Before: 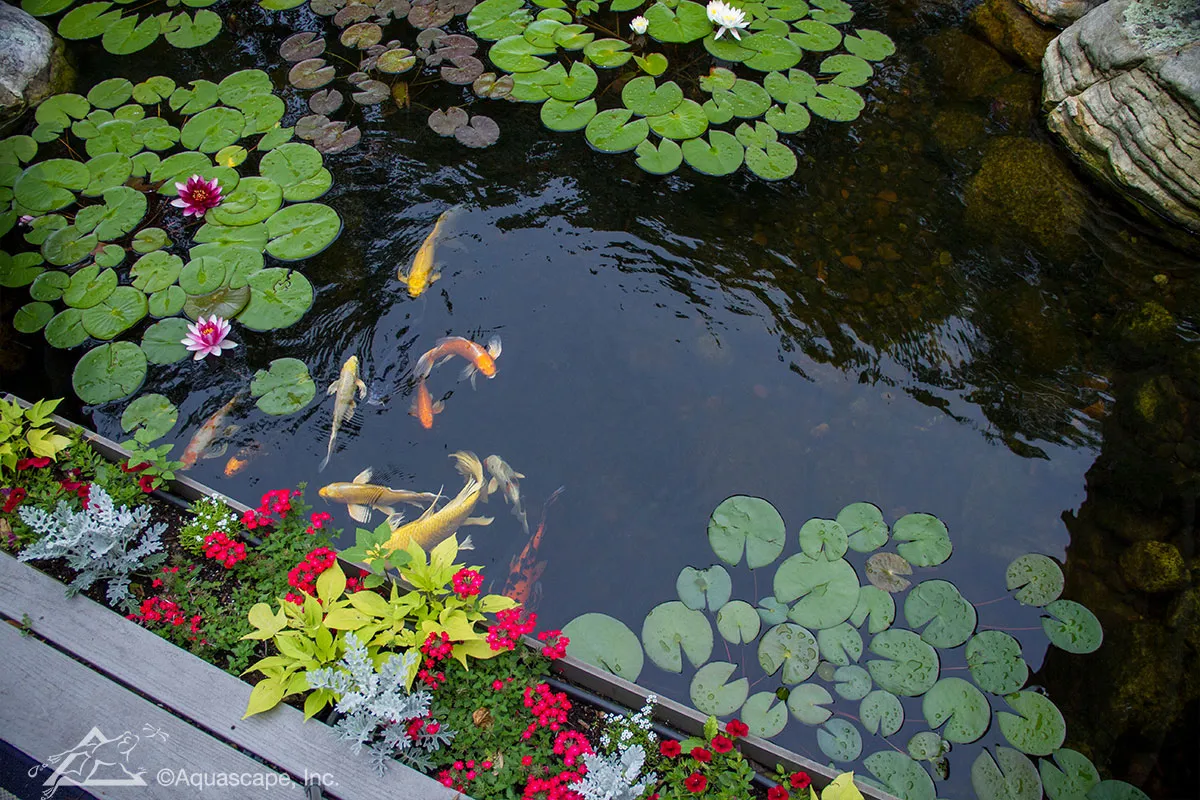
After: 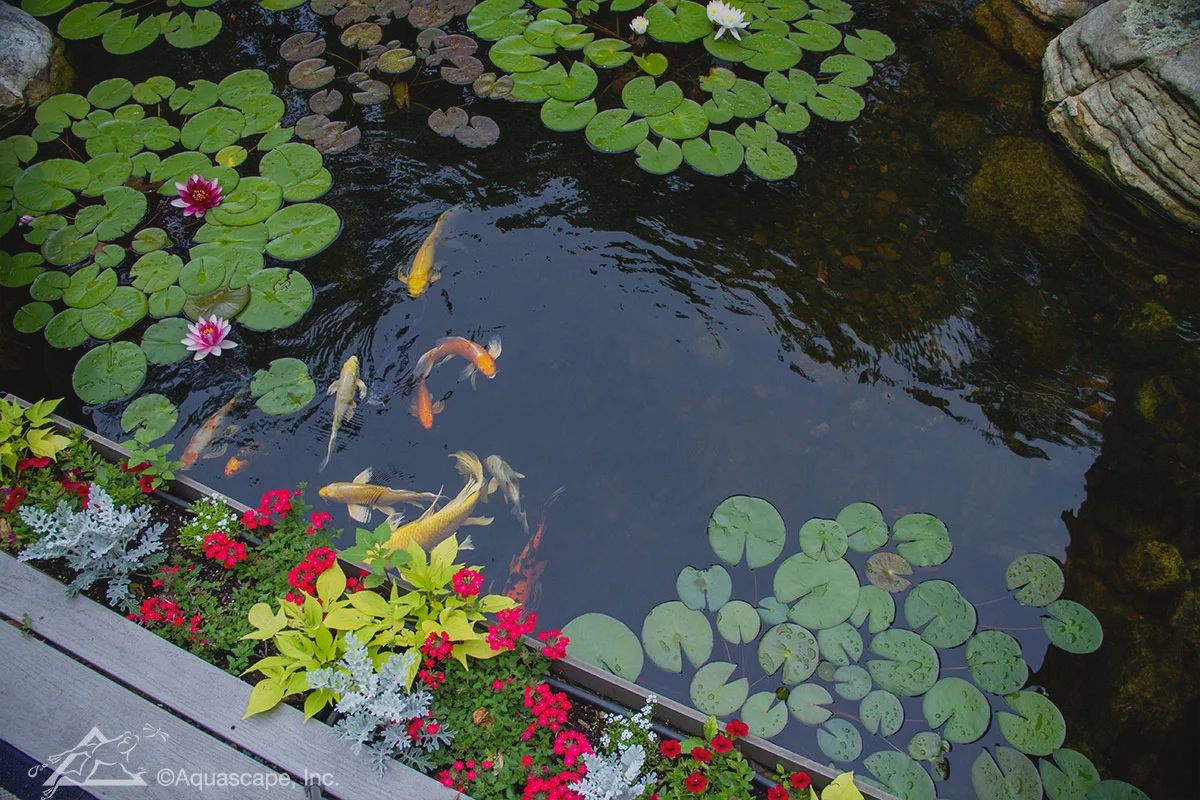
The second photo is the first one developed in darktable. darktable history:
graduated density: on, module defaults
contrast brightness saturation: contrast -0.11
